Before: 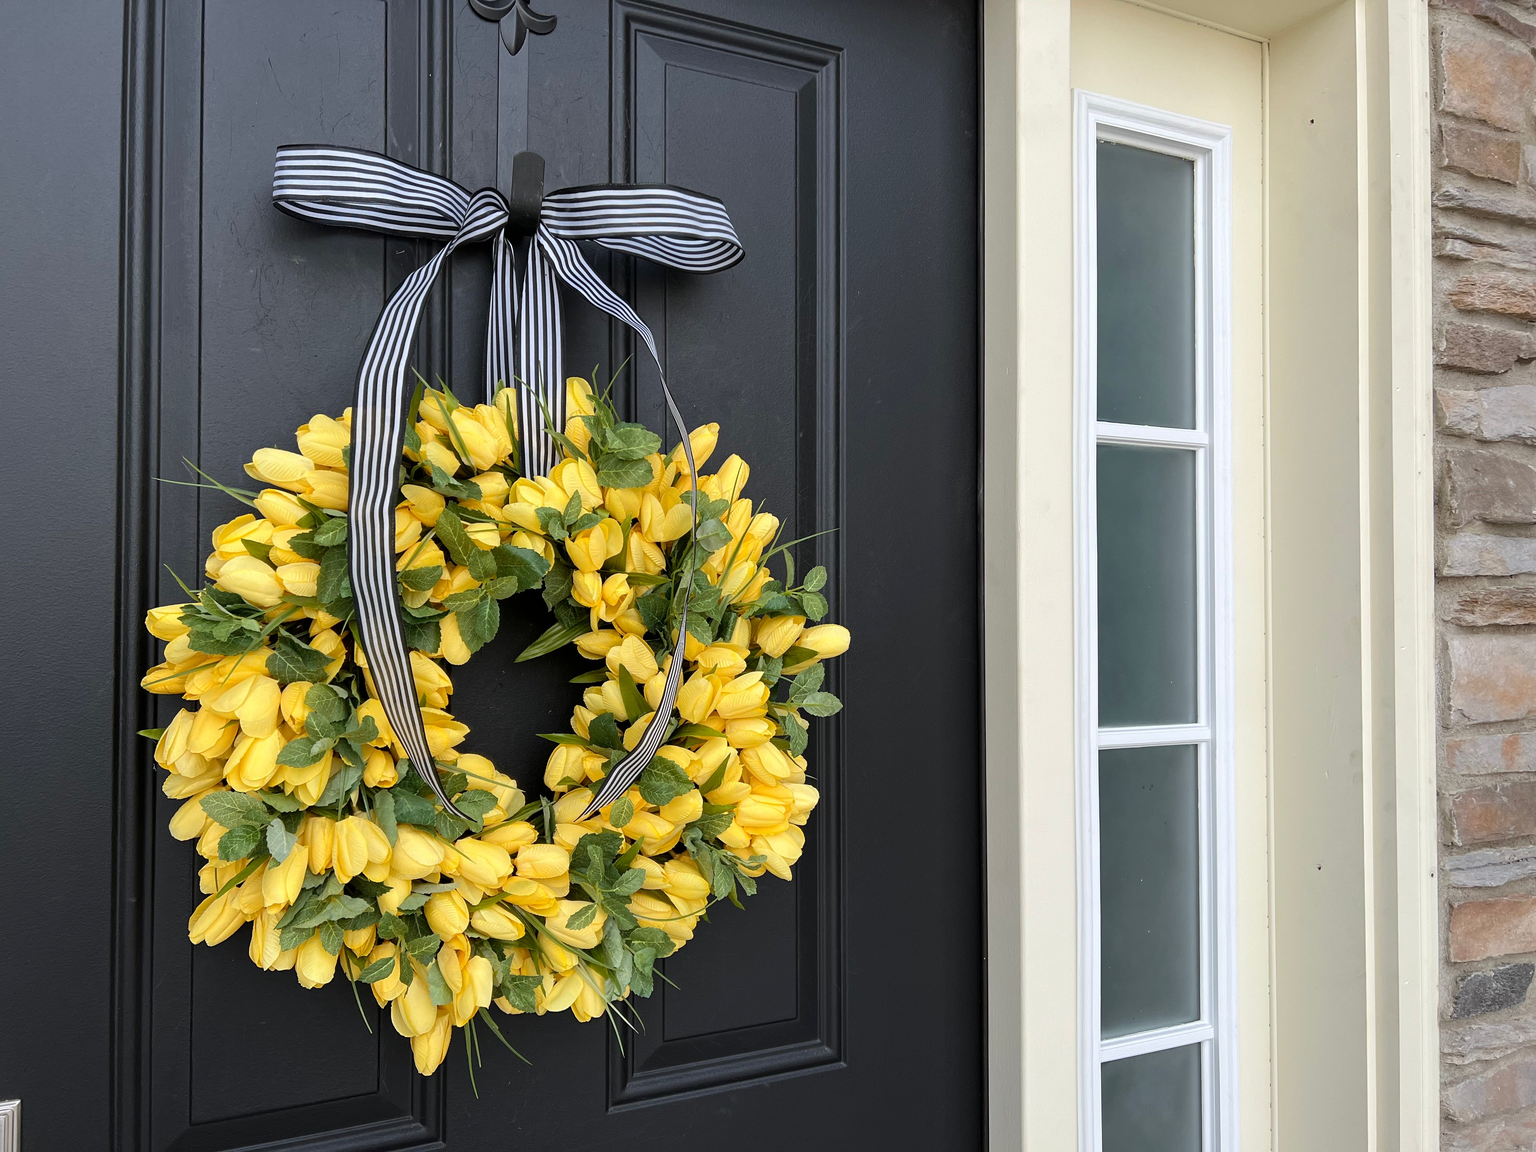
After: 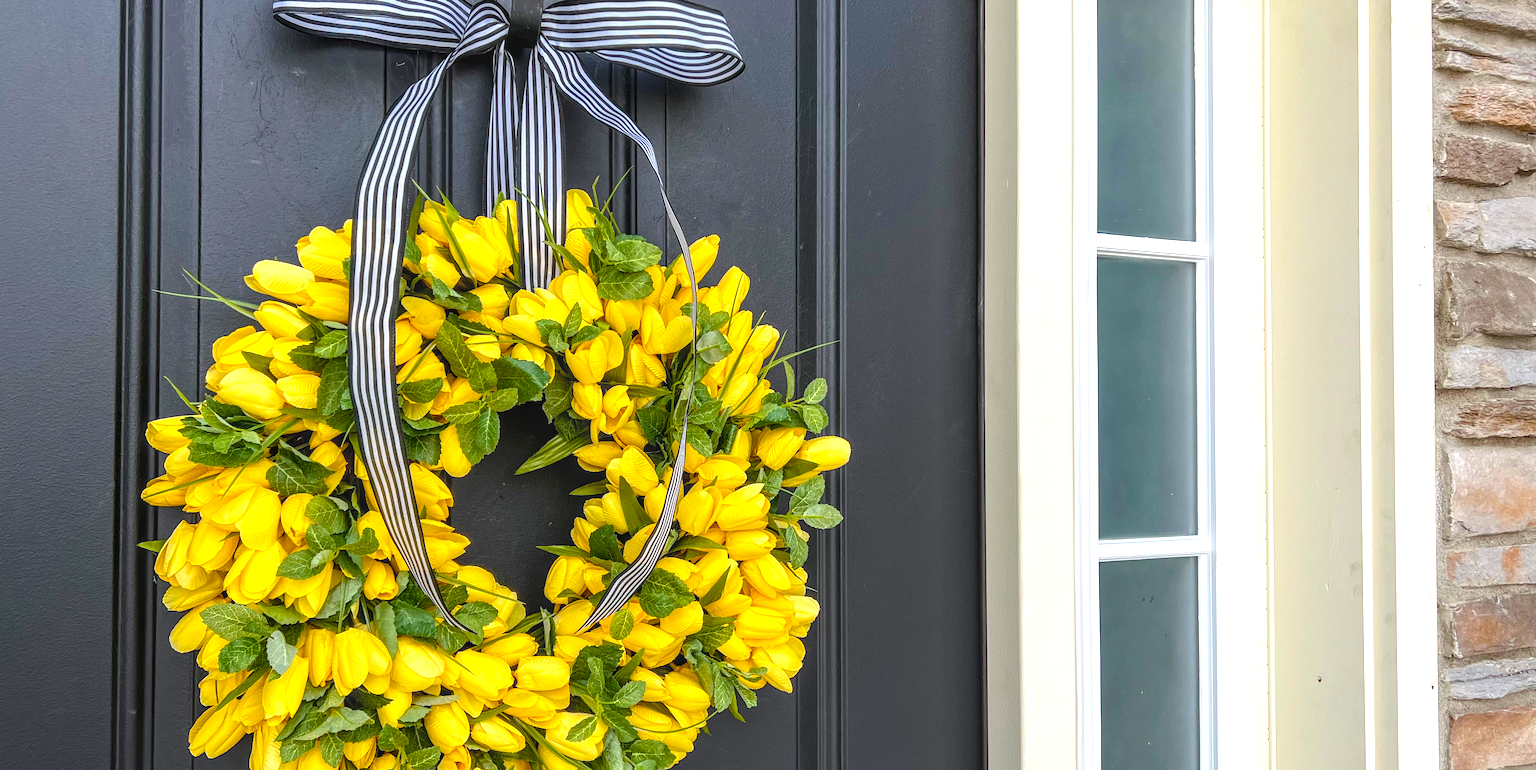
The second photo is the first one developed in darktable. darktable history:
color balance rgb: perceptual saturation grading › global saturation 35.794%, perceptual saturation grading › shadows 35.61%
exposure: exposure 0.607 EV, compensate highlight preservation false
crop: top 16.362%, bottom 16.714%
local contrast: highlights 2%, shadows 7%, detail 134%
